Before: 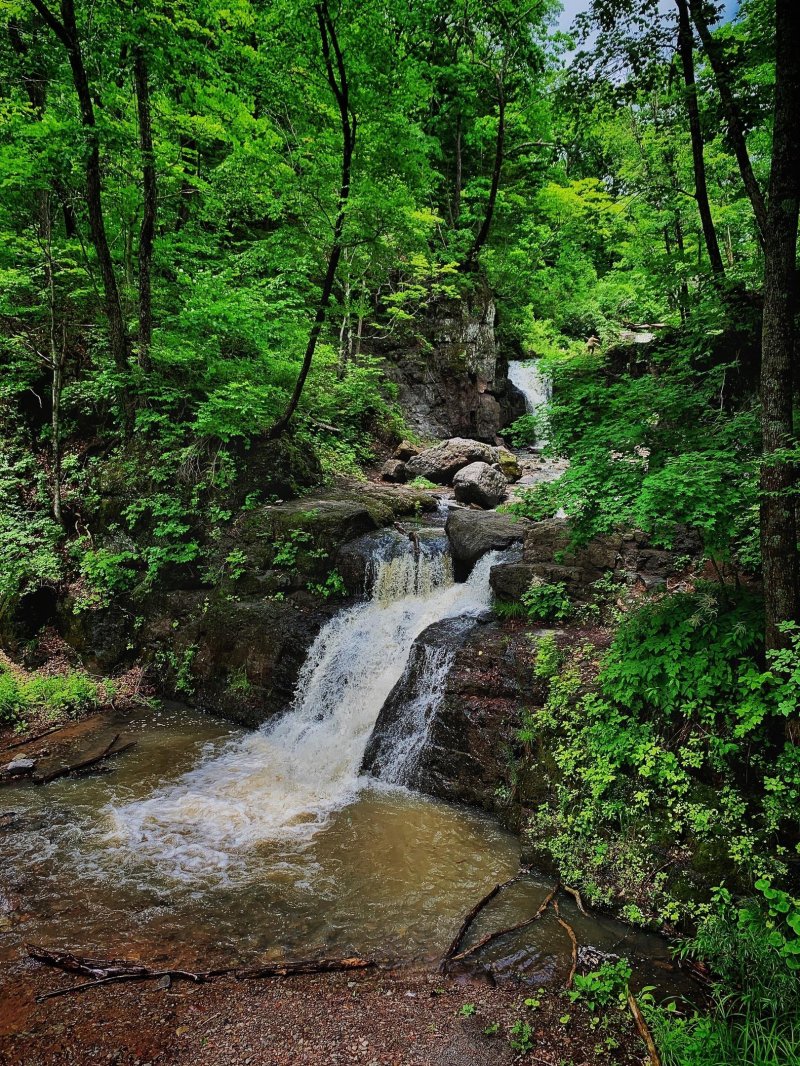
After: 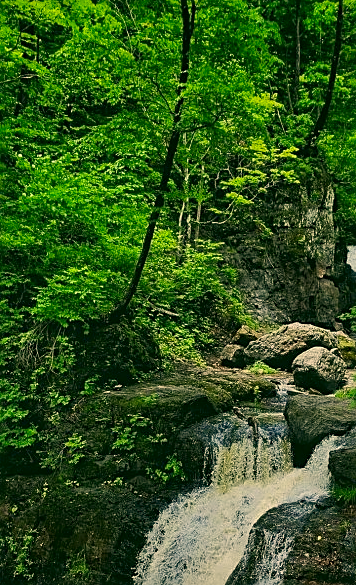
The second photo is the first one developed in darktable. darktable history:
crop: left 20.134%, top 10.87%, right 35.349%, bottom 34.232%
sharpen: on, module defaults
color correction: highlights a* 5.17, highlights b* 24.83, shadows a* -16.16, shadows b* 3.97
contrast equalizer: octaves 7, y [[0.5, 0.5, 0.468, 0.5, 0.5, 0.5], [0.5 ×6], [0.5 ×6], [0 ×6], [0 ×6]]
